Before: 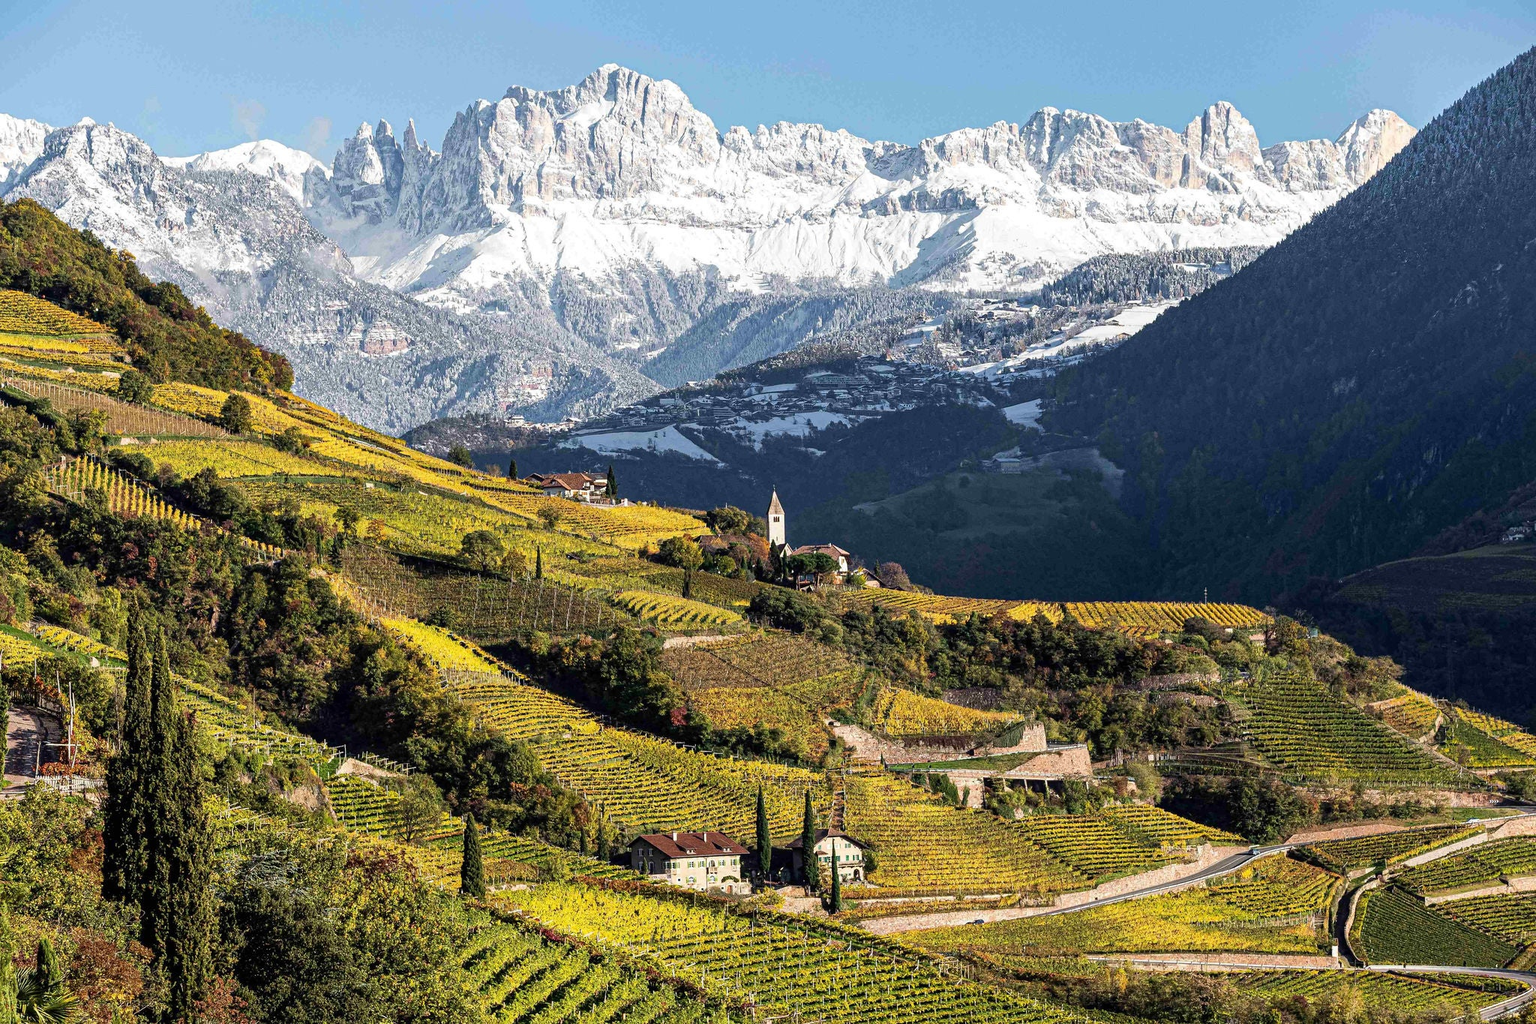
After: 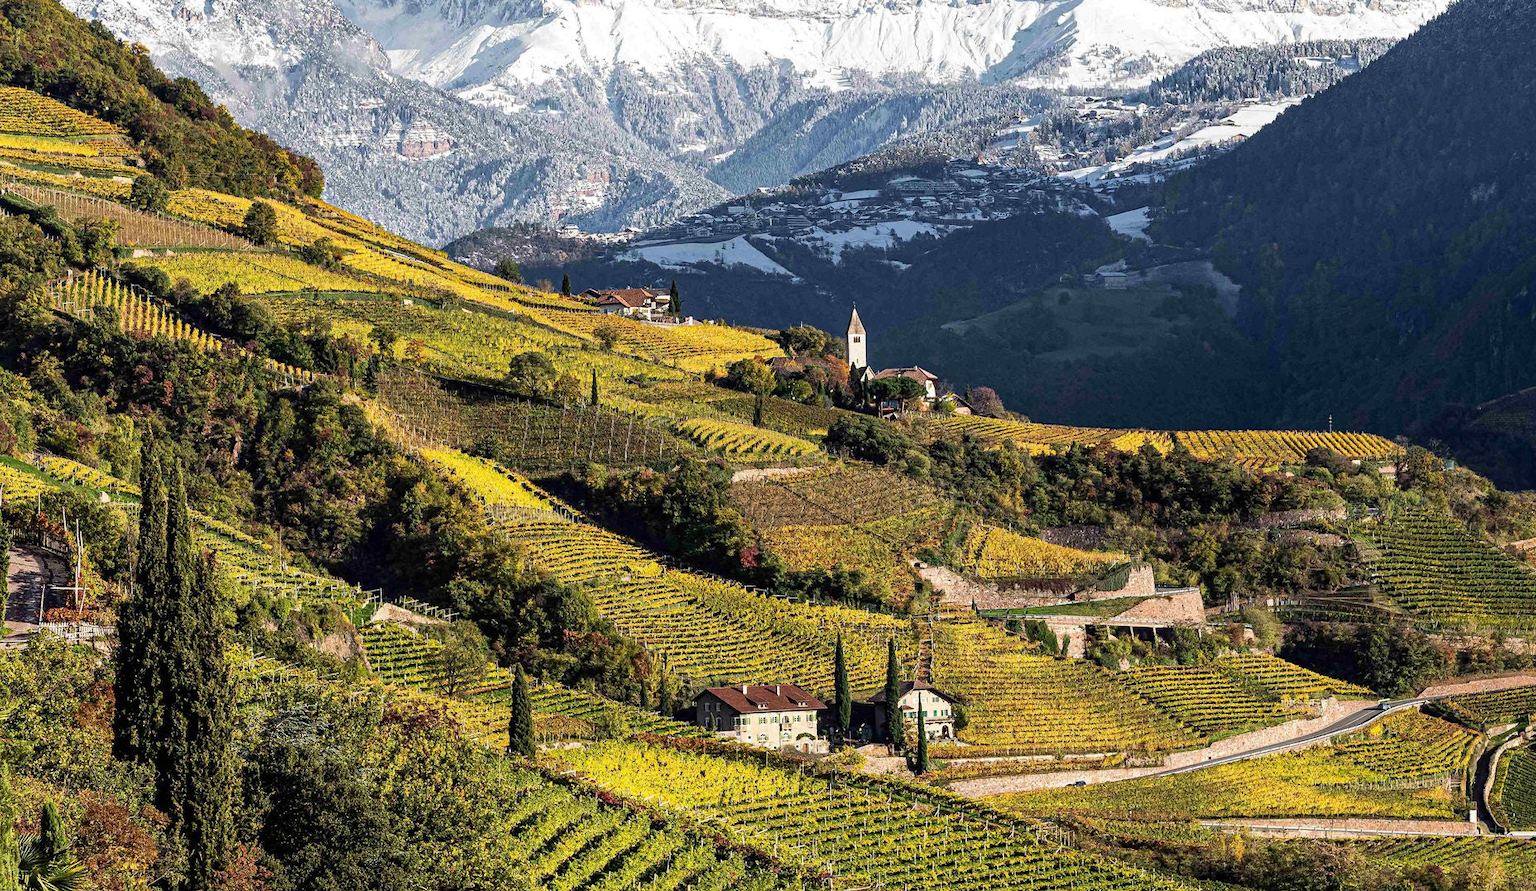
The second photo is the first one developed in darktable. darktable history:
crop: top 20.717%, right 9.372%, bottom 0.34%
